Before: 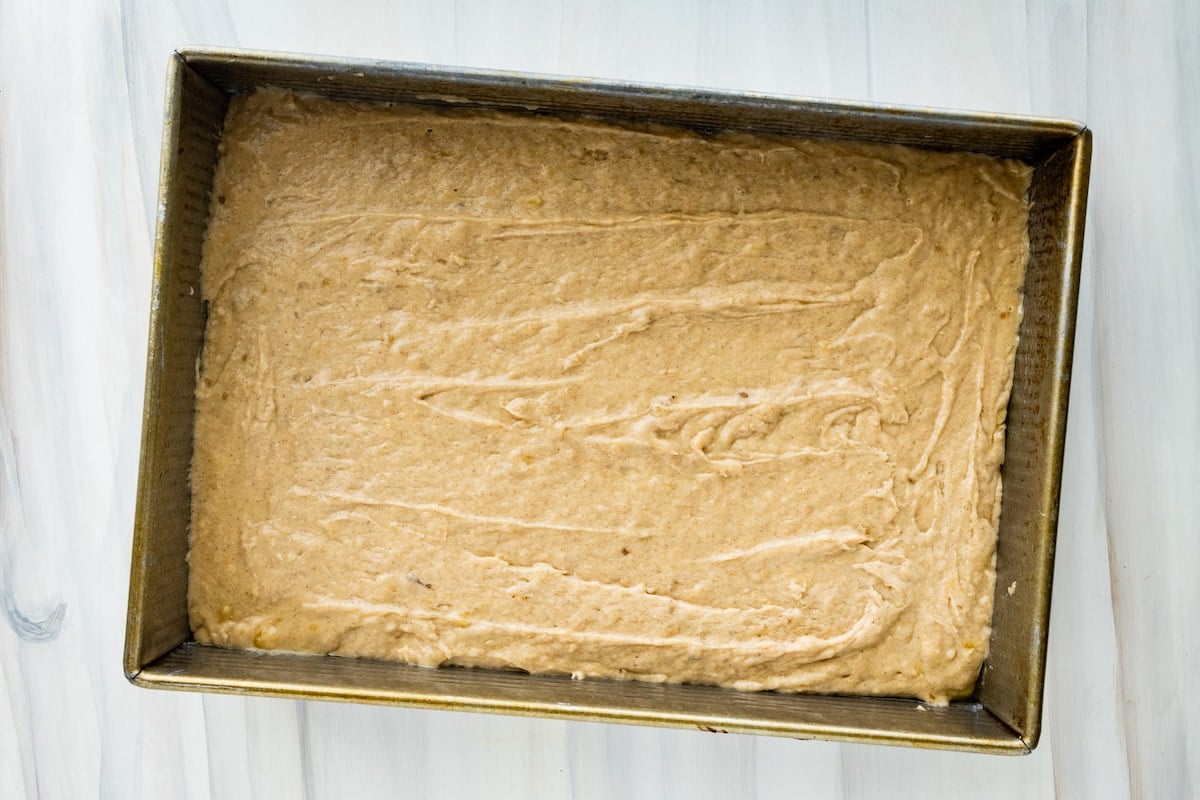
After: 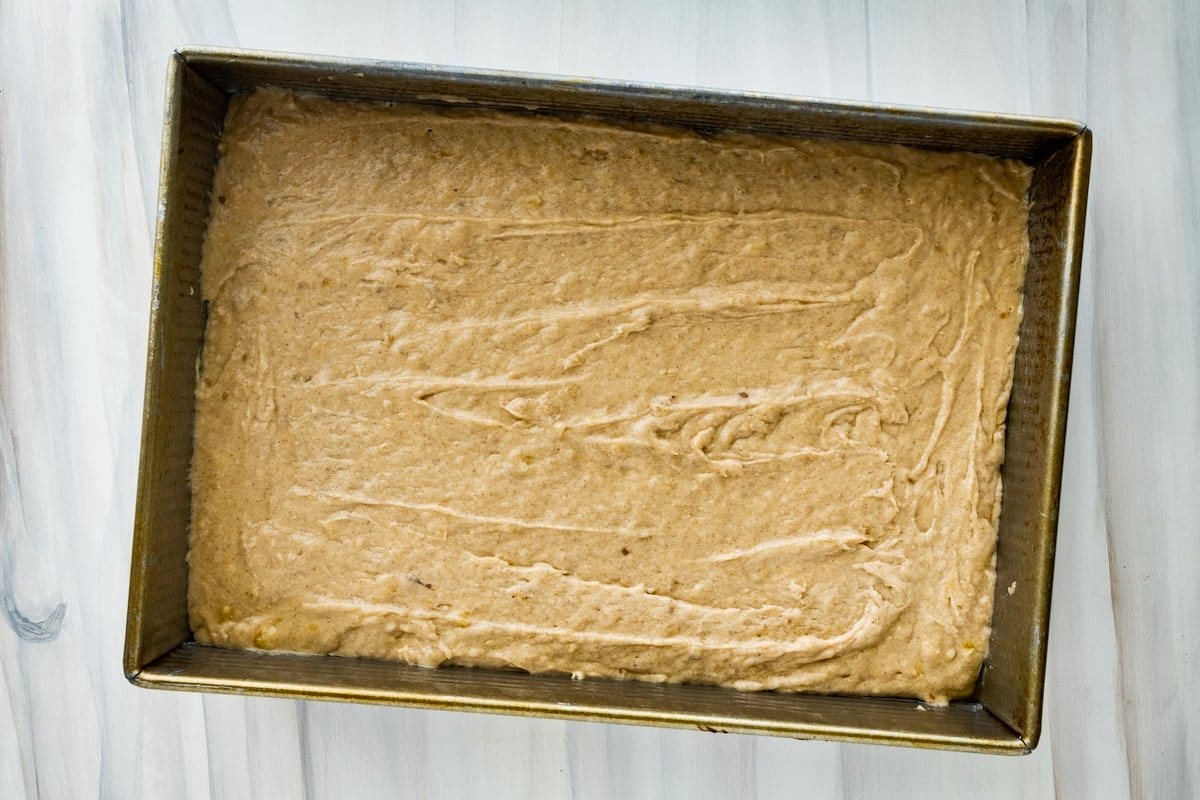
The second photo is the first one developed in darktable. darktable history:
shadows and highlights: white point adjustment 0.056, soften with gaussian
